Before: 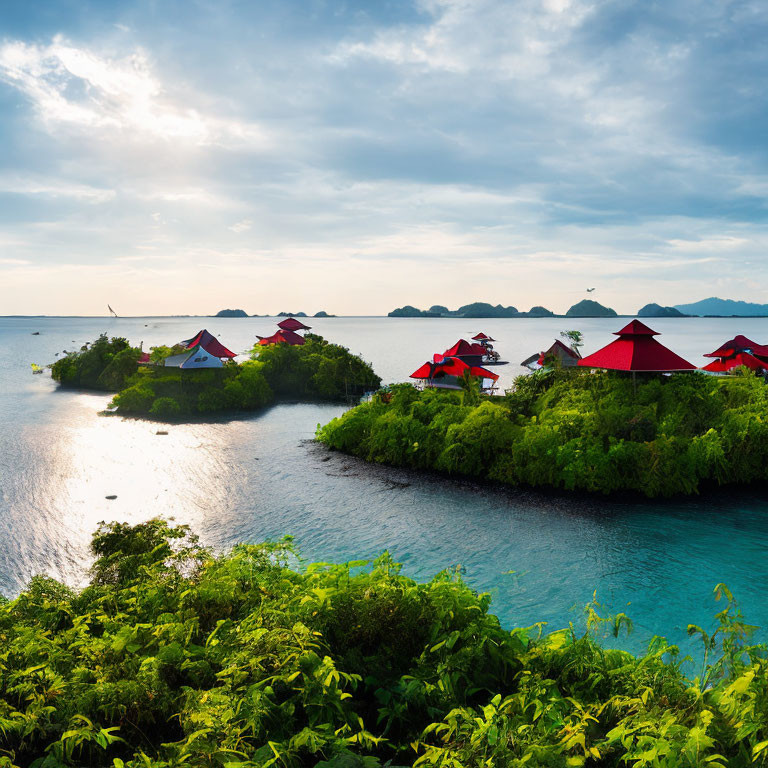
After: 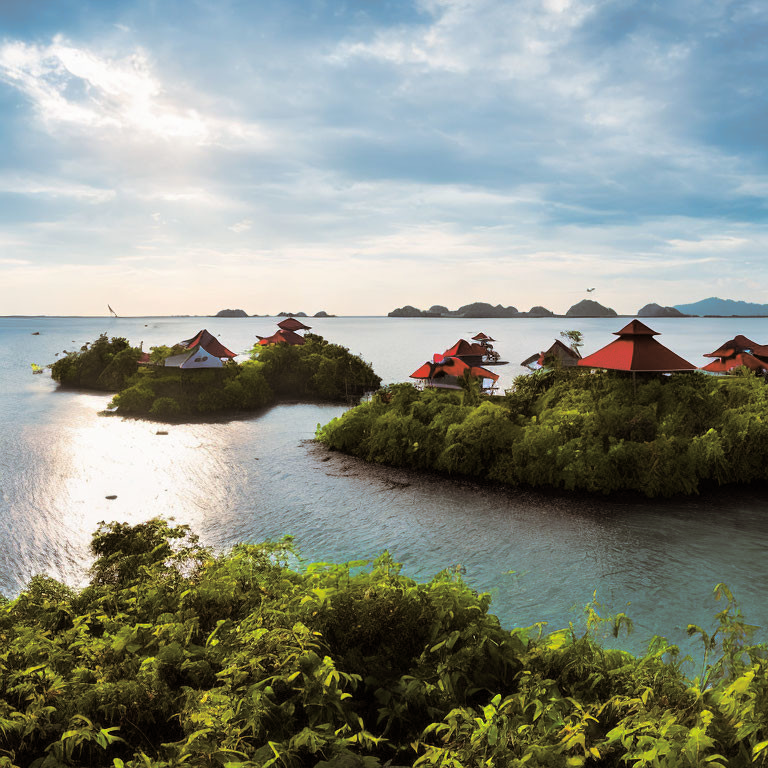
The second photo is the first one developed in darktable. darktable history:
split-toning: shadows › hue 32.4°, shadows › saturation 0.51, highlights › hue 180°, highlights › saturation 0, balance -60.17, compress 55.19%
